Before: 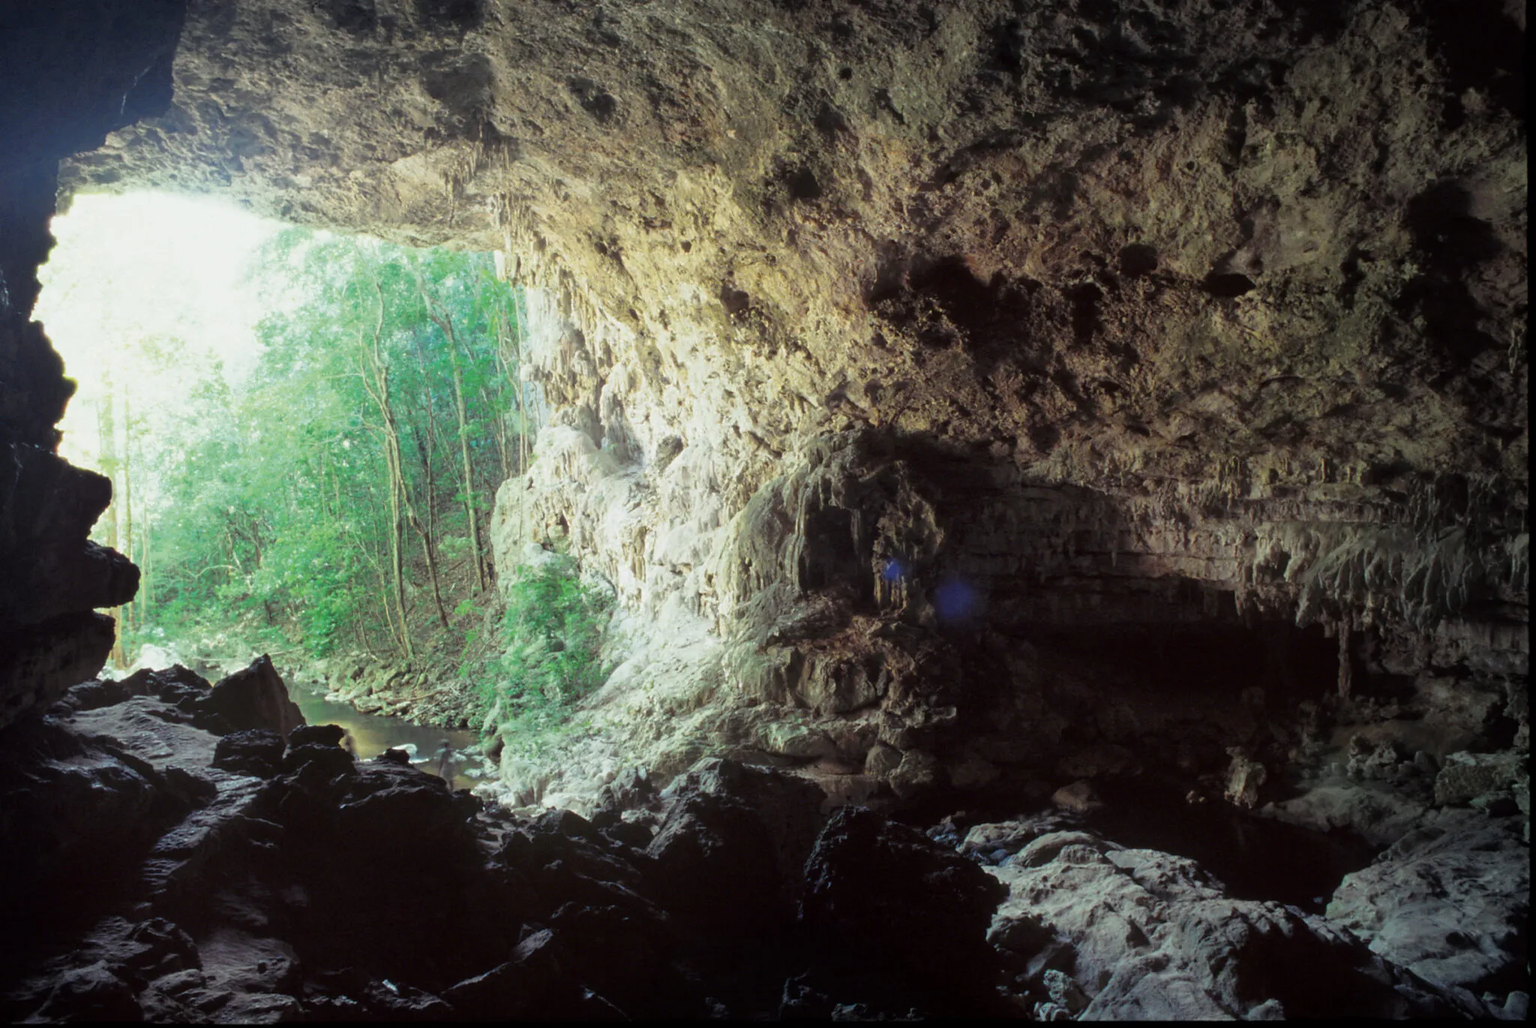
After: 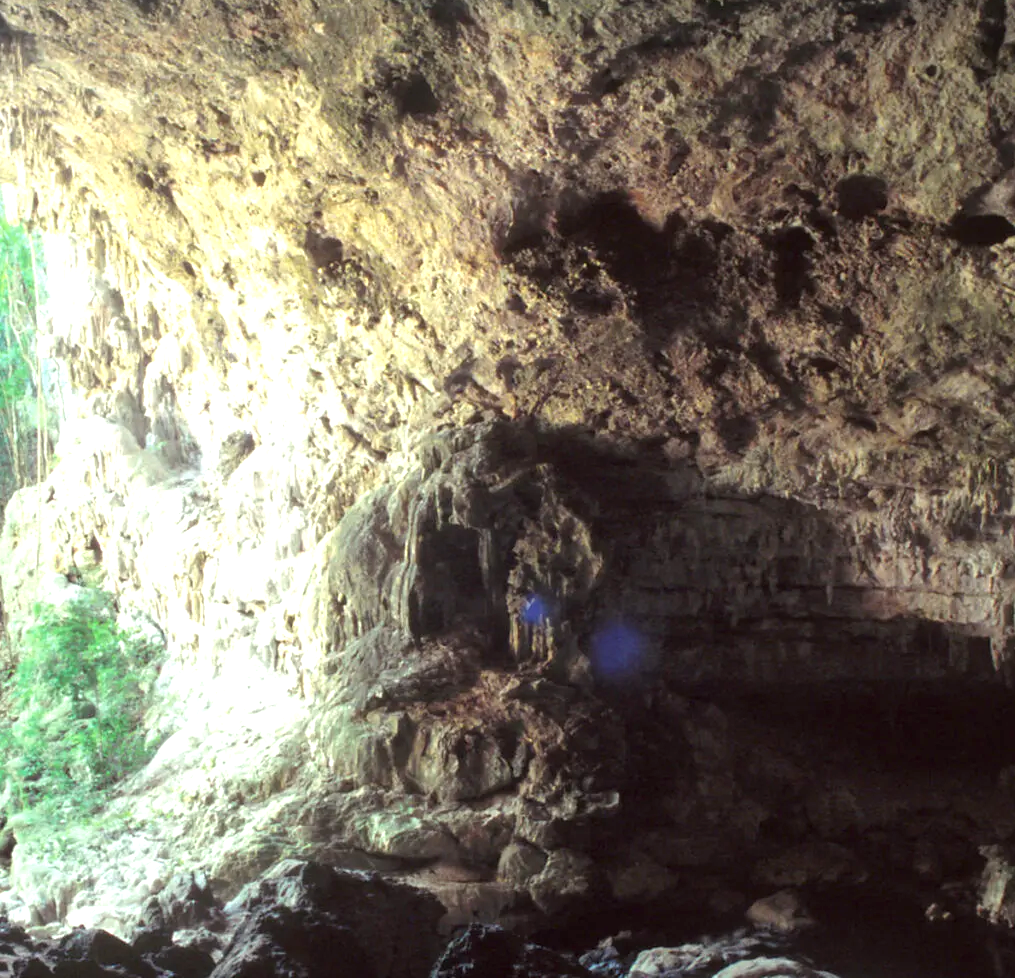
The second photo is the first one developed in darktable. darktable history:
crop: left 32.075%, top 10.976%, right 18.355%, bottom 17.596%
exposure: black level correction 0, exposure 0.95 EV, compensate exposure bias true, compensate highlight preservation false
